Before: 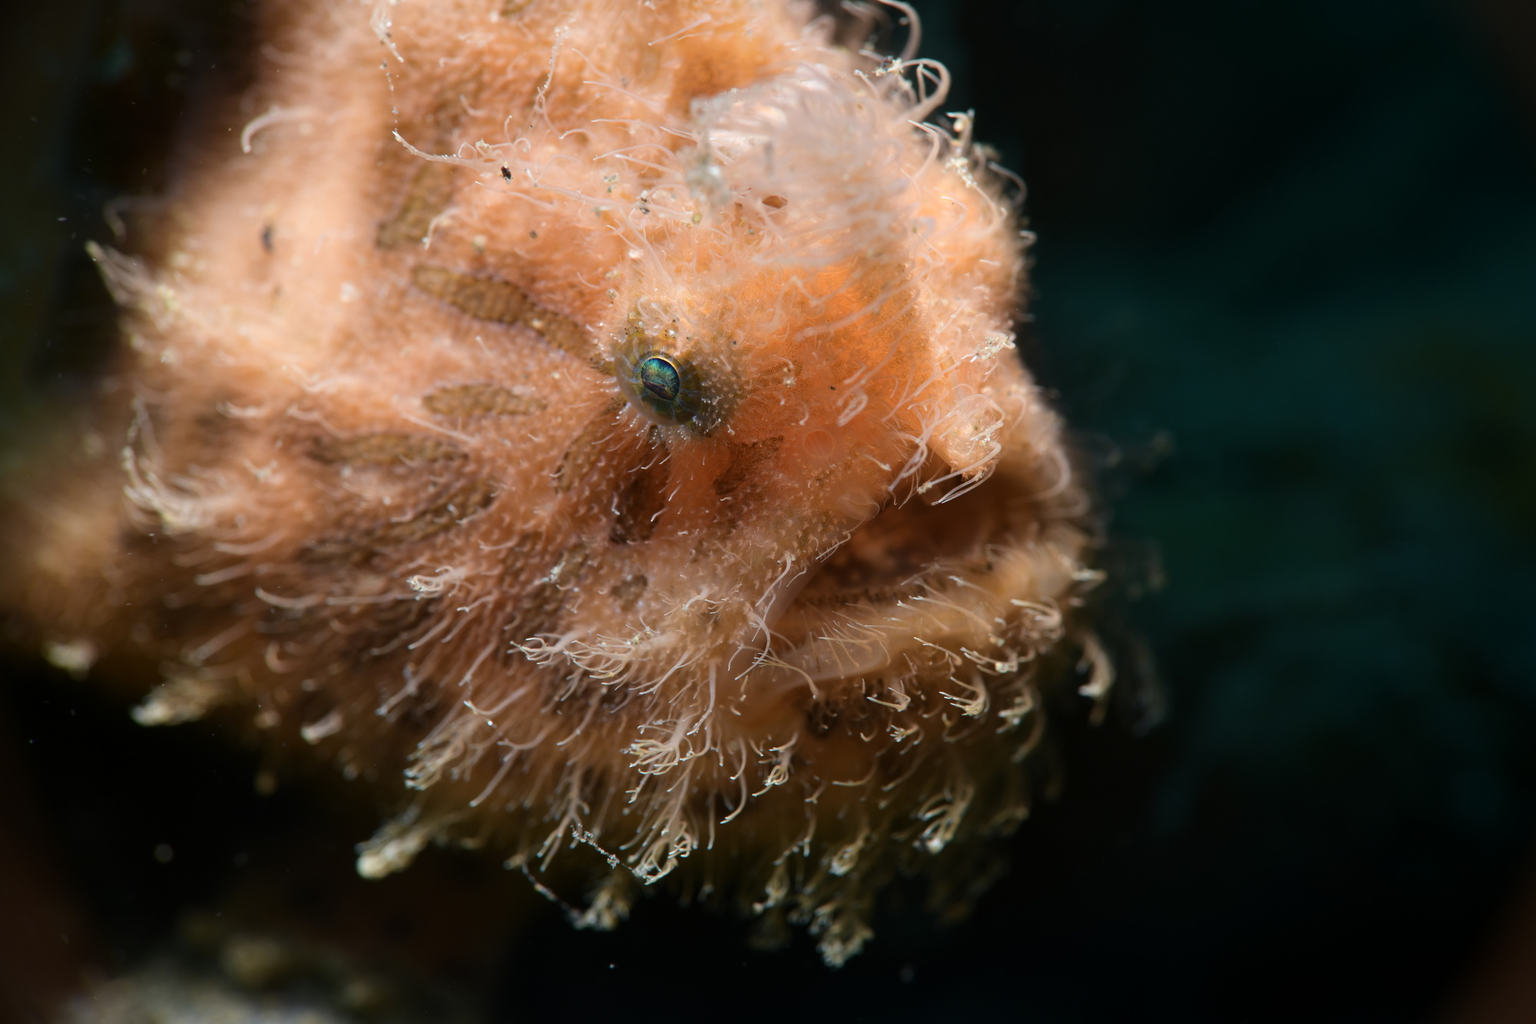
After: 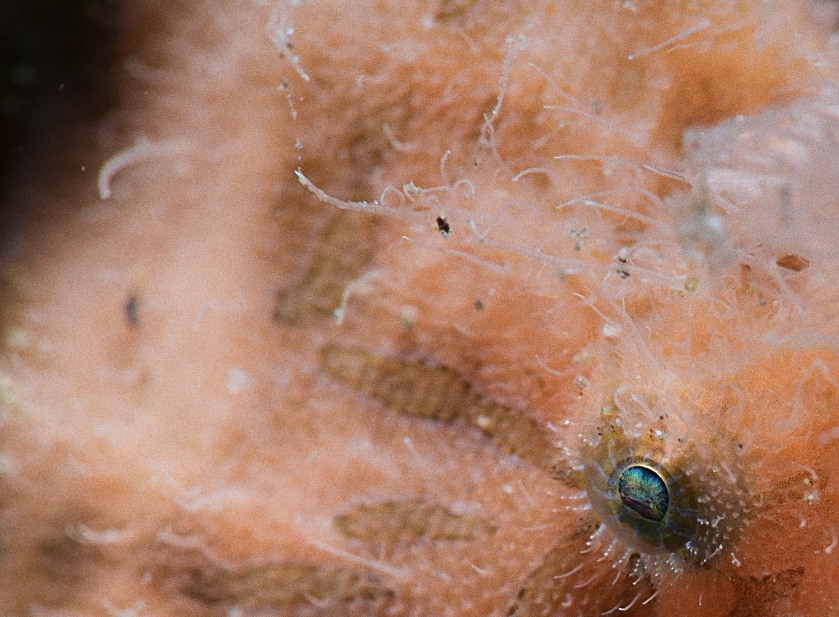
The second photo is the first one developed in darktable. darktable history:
grain: coarseness 0.09 ISO
base curve: curves: ch0 [(0, 0) (0.235, 0.266) (0.503, 0.496) (0.786, 0.72) (1, 1)]
crop and rotate: left 10.817%, top 0.062%, right 47.194%, bottom 53.626%
color calibration: illuminant as shot in camera, x 0.358, y 0.373, temperature 4628.91 K
sharpen: on, module defaults
graduated density: rotation 5.63°, offset 76.9
exposure: compensate highlight preservation false
